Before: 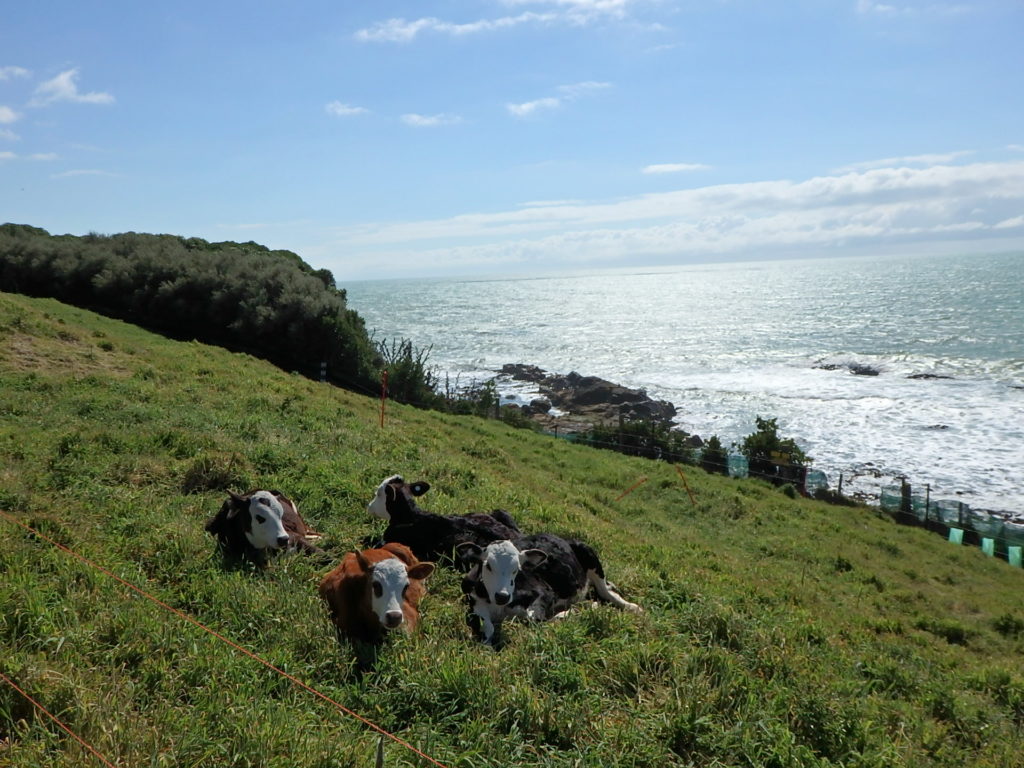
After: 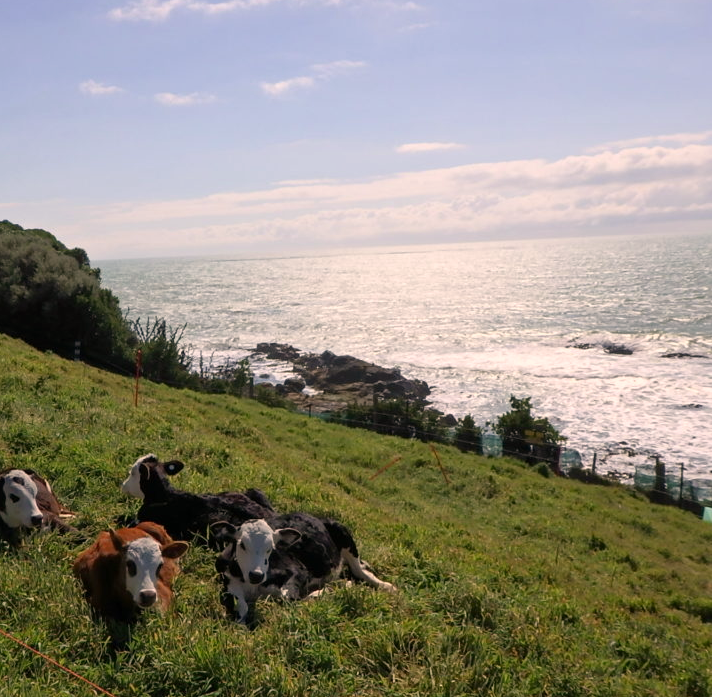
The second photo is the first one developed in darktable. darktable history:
color correction: highlights a* 11.96, highlights b* 11.58
crop and rotate: left 24.034%, top 2.838%, right 6.406%, bottom 6.299%
